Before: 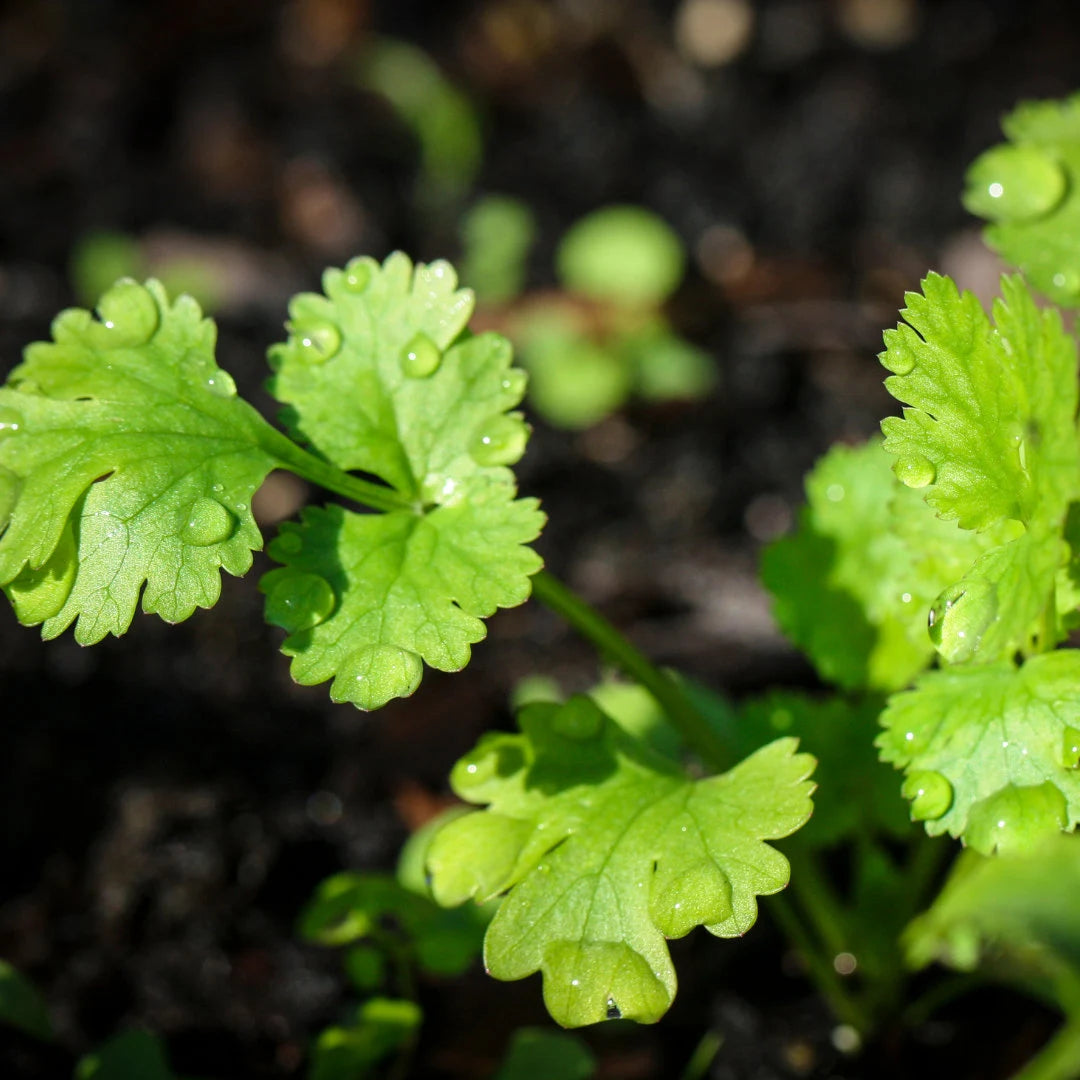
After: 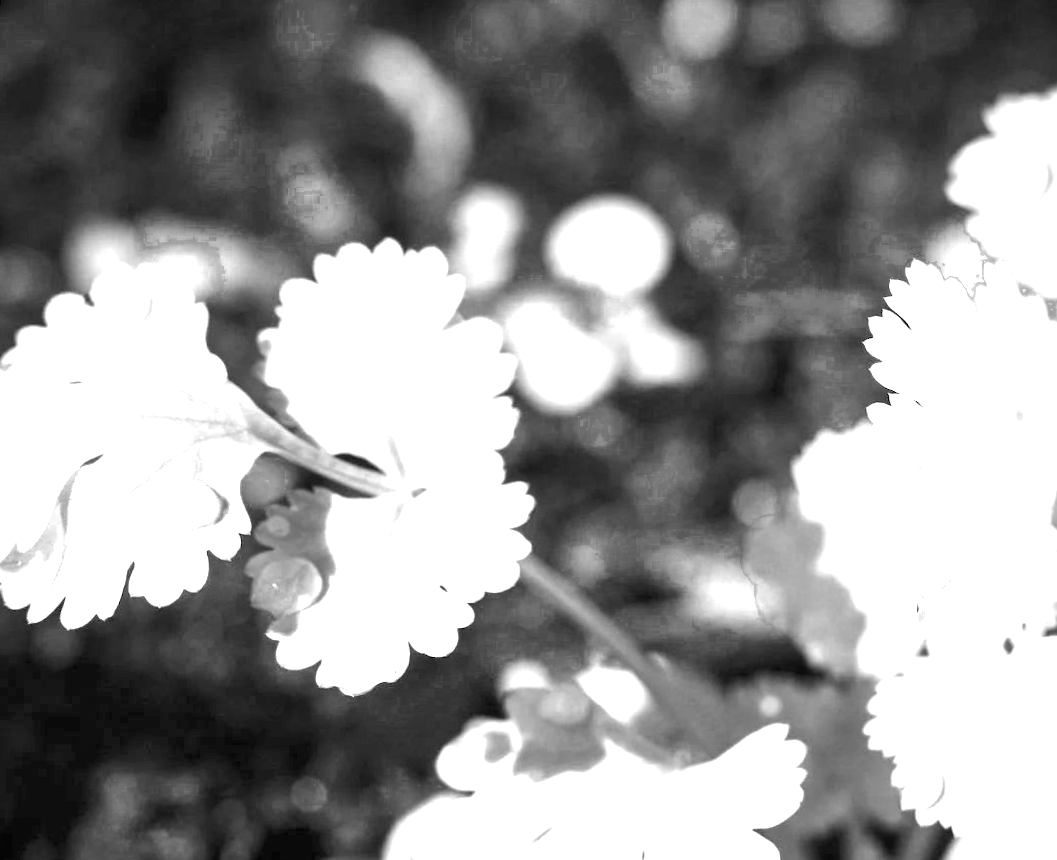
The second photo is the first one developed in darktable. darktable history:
exposure: black level correction 0, exposure 1.975 EV, compensate exposure bias true, compensate highlight preservation false
crop: bottom 19.644%
rotate and perspective: rotation 0.226°, lens shift (vertical) -0.042, crop left 0.023, crop right 0.982, crop top 0.006, crop bottom 0.994
color zones: curves: ch0 [(0.002, 0.589) (0.107, 0.484) (0.146, 0.249) (0.217, 0.352) (0.309, 0.525) (0.39, 0.404) (0.455, 0.169) (0.597, 0.055) (0.724, 0.212) (0.775, 0.691) (0.869, 0.571) (1, 0.587)]; ch1 [(0, 0) (0.143, 0) (0.286, 0) (0.429, 0) (0.571, 0) (0.714, 0) (0.857, 0)]
contrast brightness saturation: contrast 0.05, brightness 0.06, saturation 0.01
white balance: red 1.066, blue 1.119
